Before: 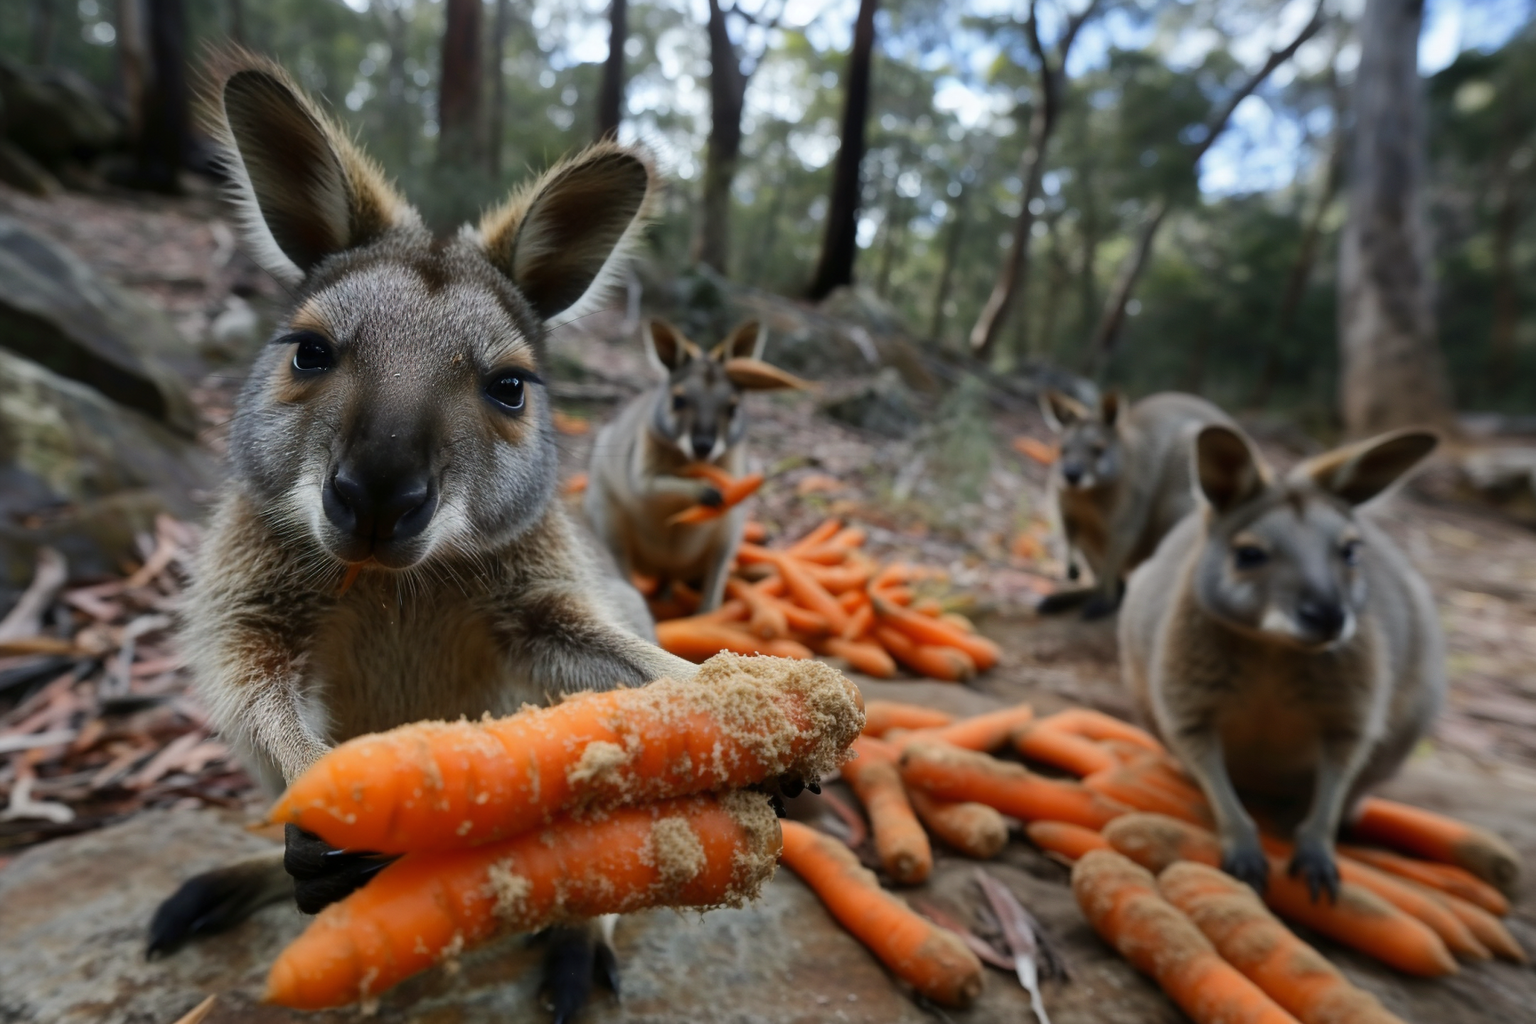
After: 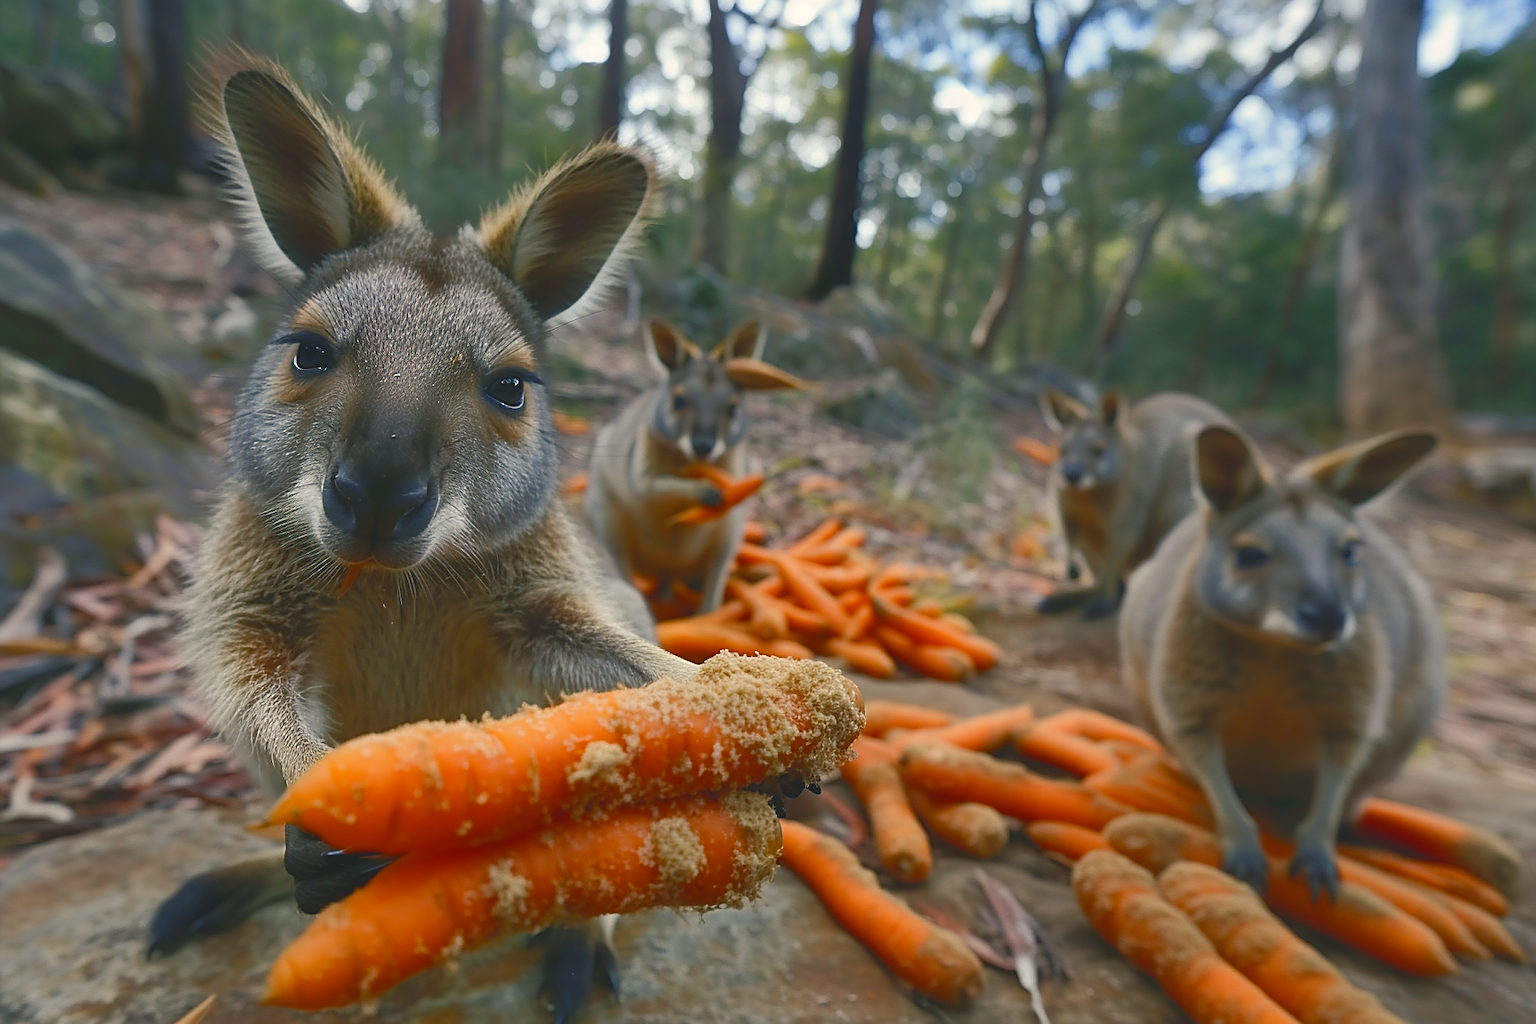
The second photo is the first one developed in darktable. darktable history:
sharpen: amount 0.901
shadows and highlights: shadows 25, highlights -25
color balance rgb: shadows lift › chroma 2%, shadows lift › hue 219.6°, power › hue 313.2°, highlights gain › chroma 3%, highlights gain › hue 75.6°, global offset › luminance 0.5%, perceptual saturation grading › global saturation 15.33%, perceptual saturation grading › highlights -19.33%, perceptual saturation grading › shadows 20%, global vibrance 20%
rgb curve: curves: ch0 [(0, 0) (0.072, 0.166) (0.217, 0.293) (0.414, 0.42) (1, 1)], compensate middle gray true, preserve colors basic power
